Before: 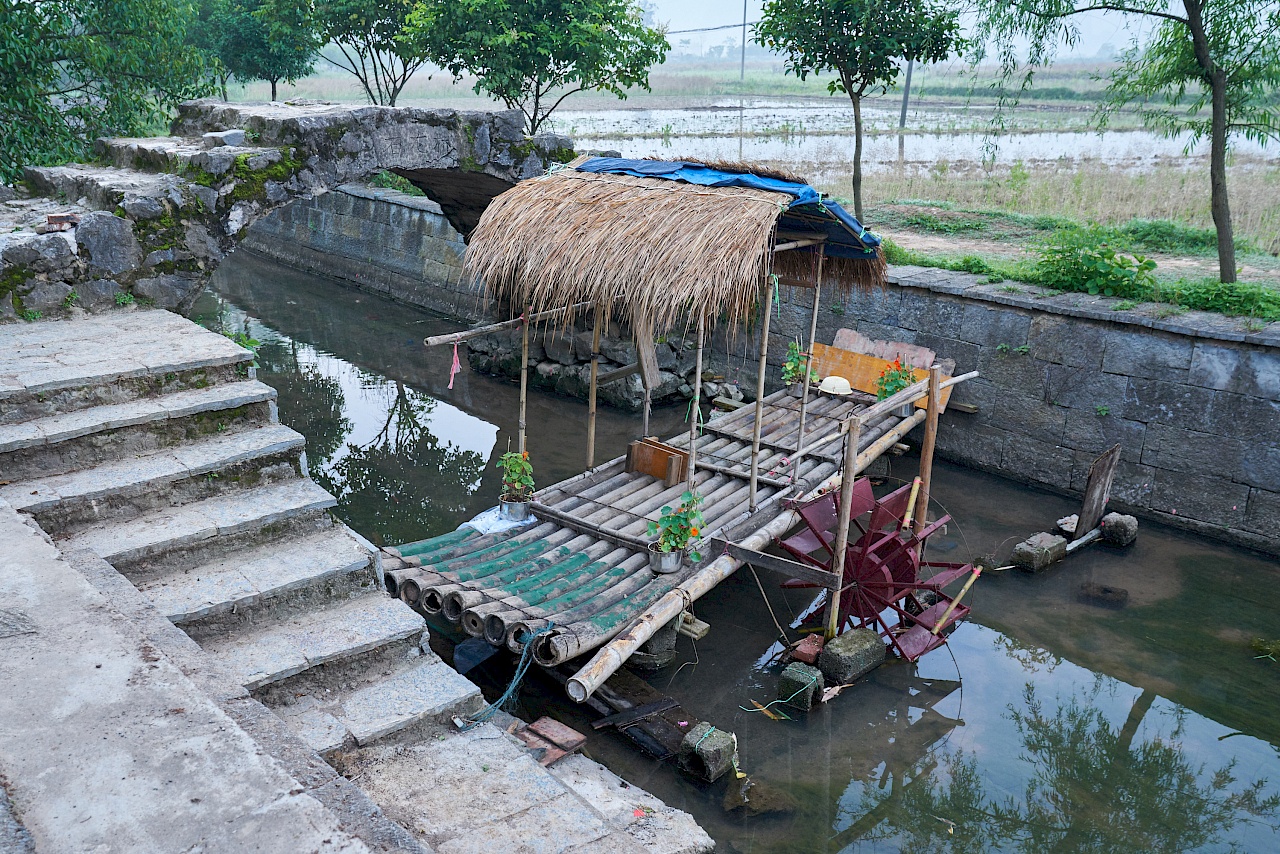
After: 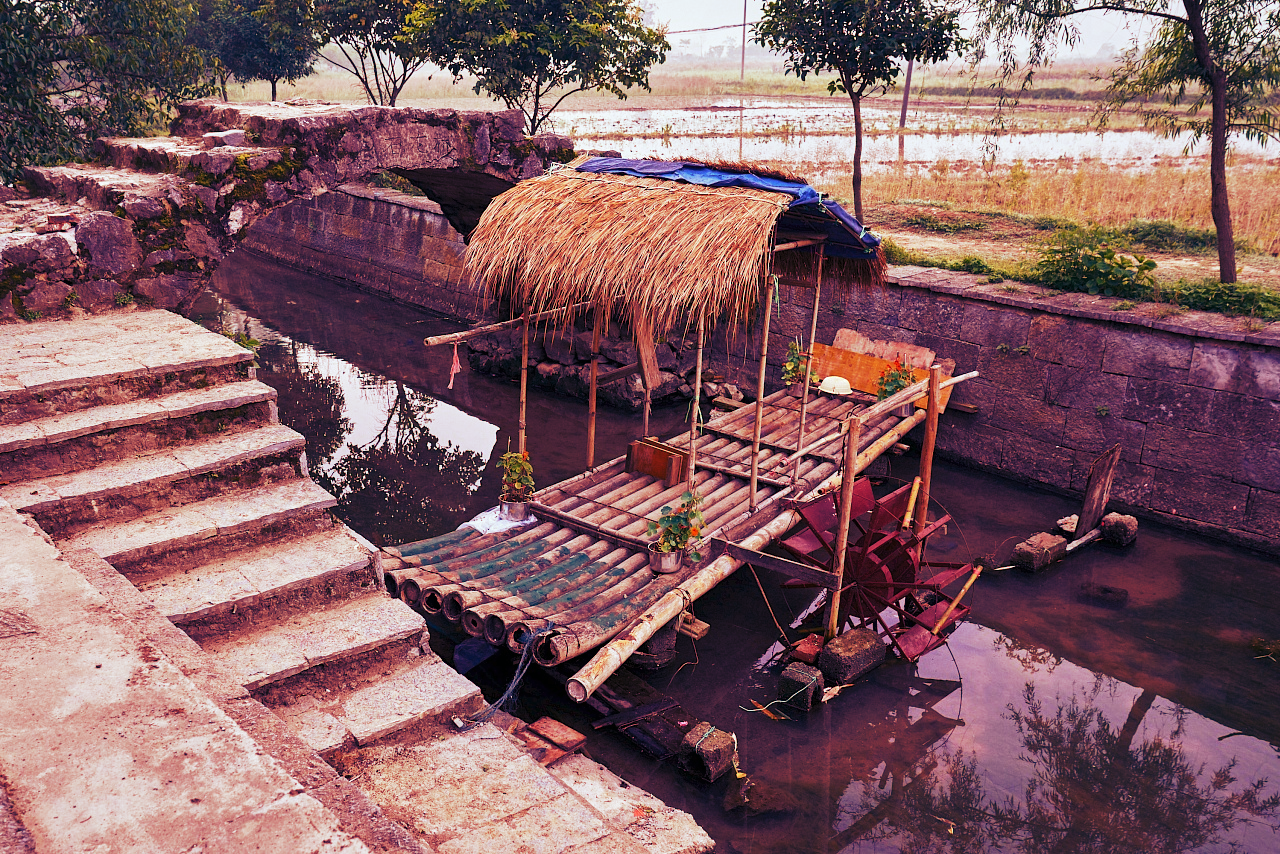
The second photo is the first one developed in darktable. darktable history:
tone curve: curves: ch0 [(0, 0) (0.003, 0.004) (0.011, 0.009) (0.025, 0.017) (0.044, 0.029) (0.069, 0.04) (0.1, 0.051) (0.136, 0.07) (0.177, 0.095) (0.224, 0.131) (0.277, 0.179) (0.335, 0.237) (0.399, 0.302) (0.468, 0.386) (0.543, 0.471) (0.623, 0.576) (0.709, 0.699) (0.801, 0.817) (0.898, 0.917) (1, 1)], preserve colors none
color look up table: target L [94.71, 93.91, 88.46, 89.55, 73.22, 69.31, 68.56, 63.42, 53.66, 47.33, 32.92, 27.1, 14.4, 200.2, 80.94, 71.82, 66.21, 62.59, 59.14, 54.84, 54.27, 52.22, 40.11, 32.46, 29.29, 11.87, 0.225, 99.8, 87.73, 77.63, 77.26, 73.73, 66.12, 65.42, 55.2, 53.37, 42.71, 52.97, 55.06, 48.22, 43.16, 28.33, 27.1, 16.04, 14.64, 70.53, 70.71, 50.72, 31.7], target a [-9.998, -16.48, -7.326, -41.4, -41.89, -22.16, 4.884, 6.819, -39.2, 30.99, -15.97, -28.26, -10.9, 0, 16.42, 19.97, 38.83, 32.79, 59.04, 50.71, 53.26, 40.13, 50.45, 28.53, 19.98, 24.57, -0.286, -2.119, 17.01, 12.07, 32.19, 10.77, 57.13, 33.69, 41.87, 52.14, 39.91, 59.6, 66.74, 52.05, 54.36, 22.98, 41.48, 24.56, 41.92, -18.14, -1.147, 26.19, 3.62], target b [49.84, 9.521, 70.13, 56.38, 18.71, 53.11, 48, 27.71, 33.62, 28.27, -9.966, 31.32, -13.74, 0, 22.86, 44.28, 45.82, 55.41, 27.46, 37.56, 49.16, 21.23, 32.52, 1.241, 40.16, 15.97, -0.102, 2.414, -13.68, -26.66, -26.63, 15.53, -31.36, 10.19, -5.383, 17.18, -80.62, 4.963, -49.62, -27.46, 11.51, -51.81, -20.32, -45.27, -56.89, -32.27, -13.64, -46.23, -33.59], num patches 49
